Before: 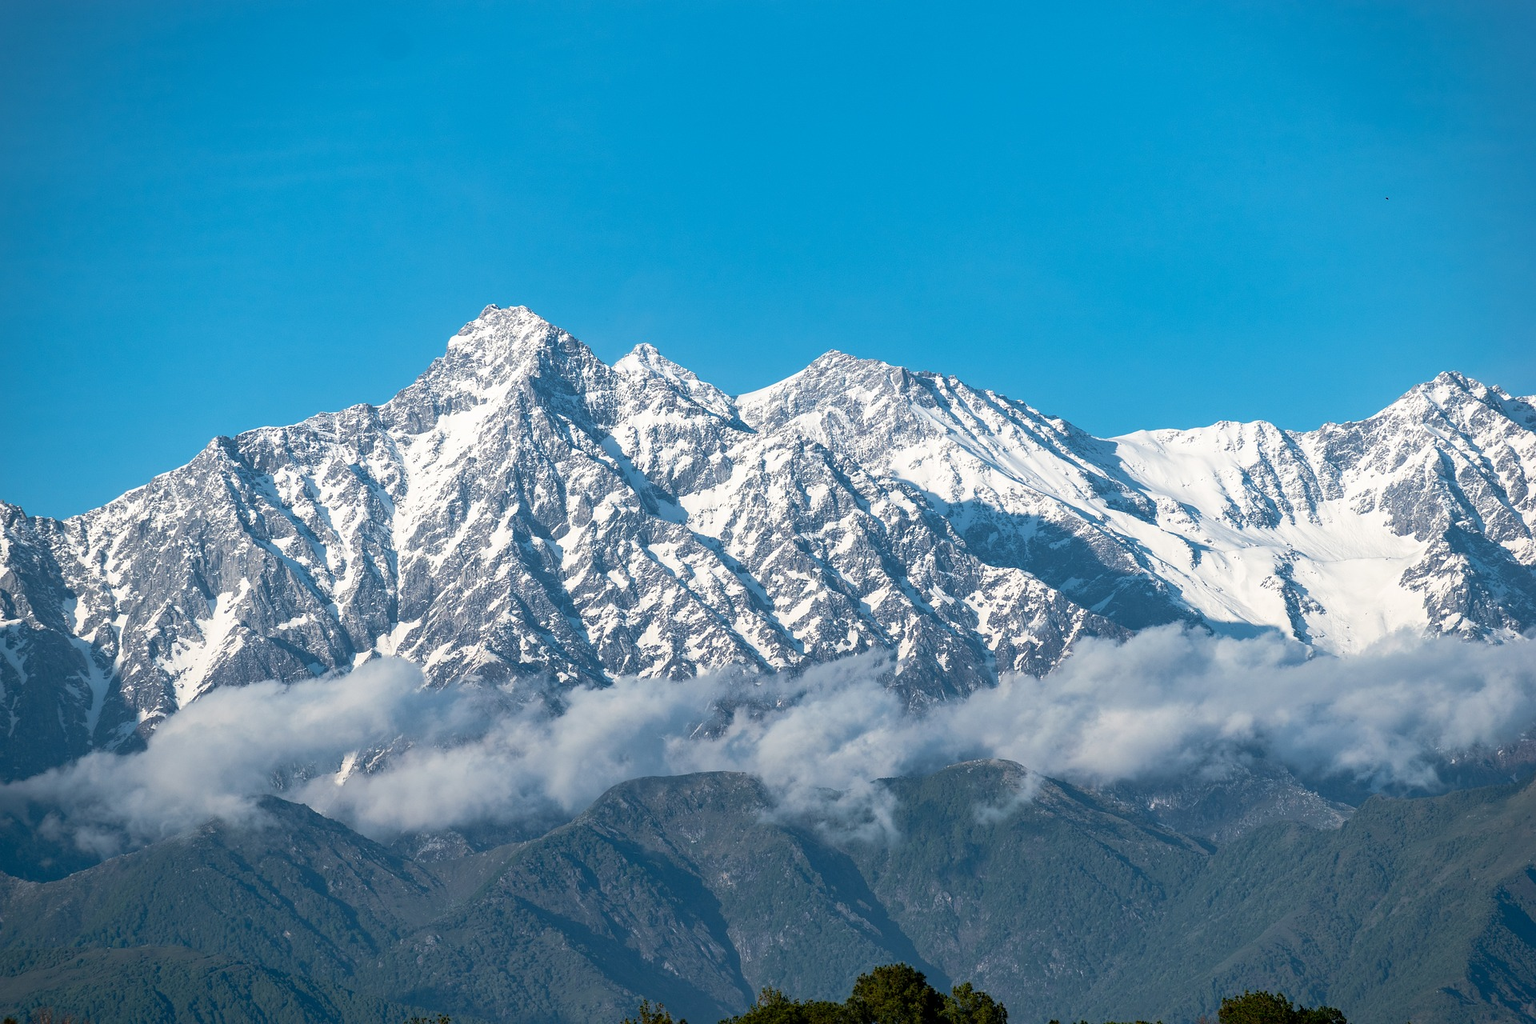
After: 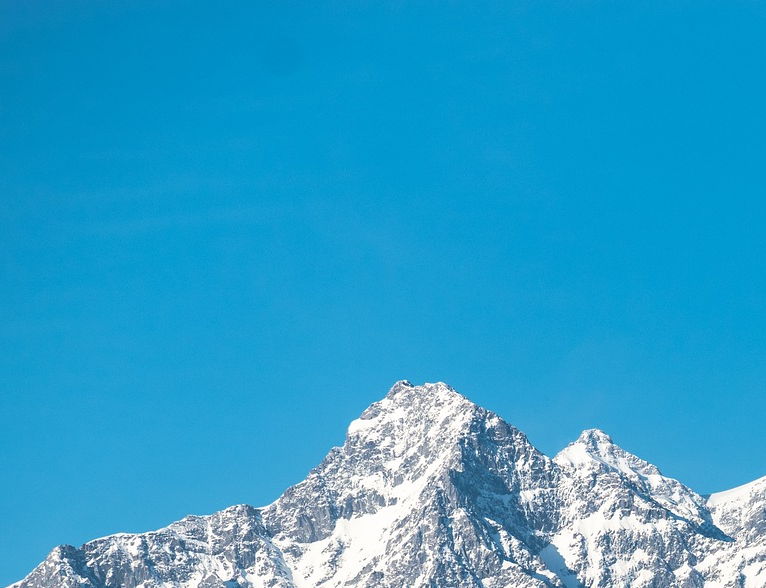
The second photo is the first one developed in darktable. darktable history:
tone equalizer: edges refinement/feathering 500, mask exposure compensation -1.57 EV, preserve details no
crop and rotate: left 11.045%, top 0.06%, right 49.016%, bottom 53.979%
